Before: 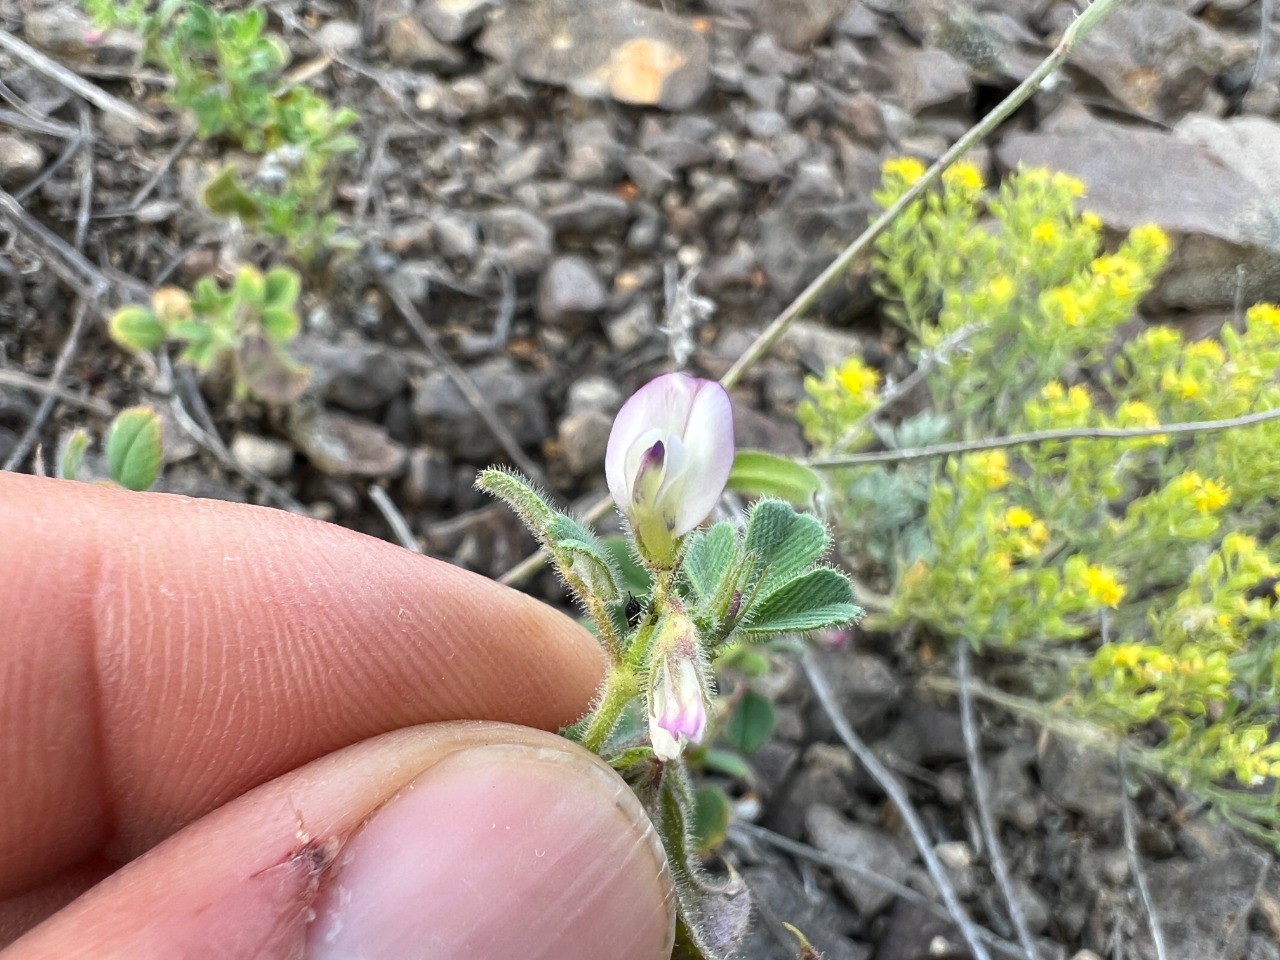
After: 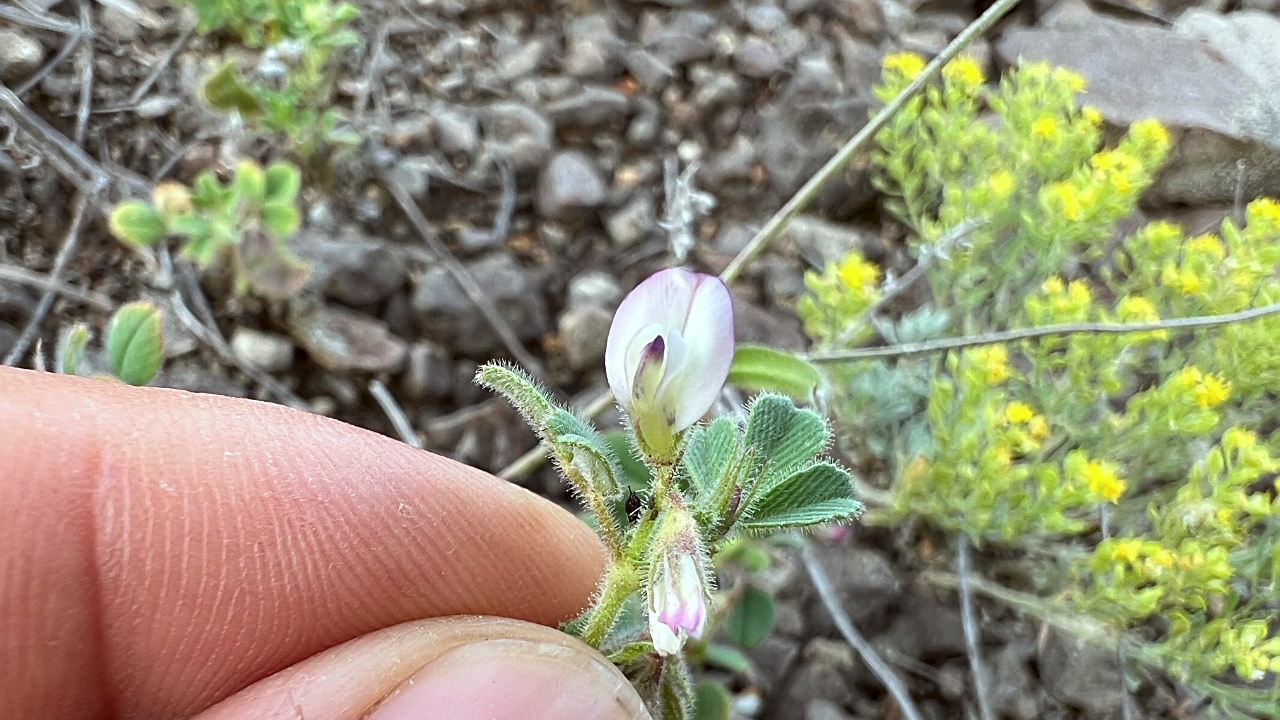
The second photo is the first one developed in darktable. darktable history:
color correction: highlights a* -5.03, highlights b* -3.49, shadows a* 4.13, shadows b* 4.5
crop: top 11.037%, bottom 13.936%
sharpen: on, module defaults
